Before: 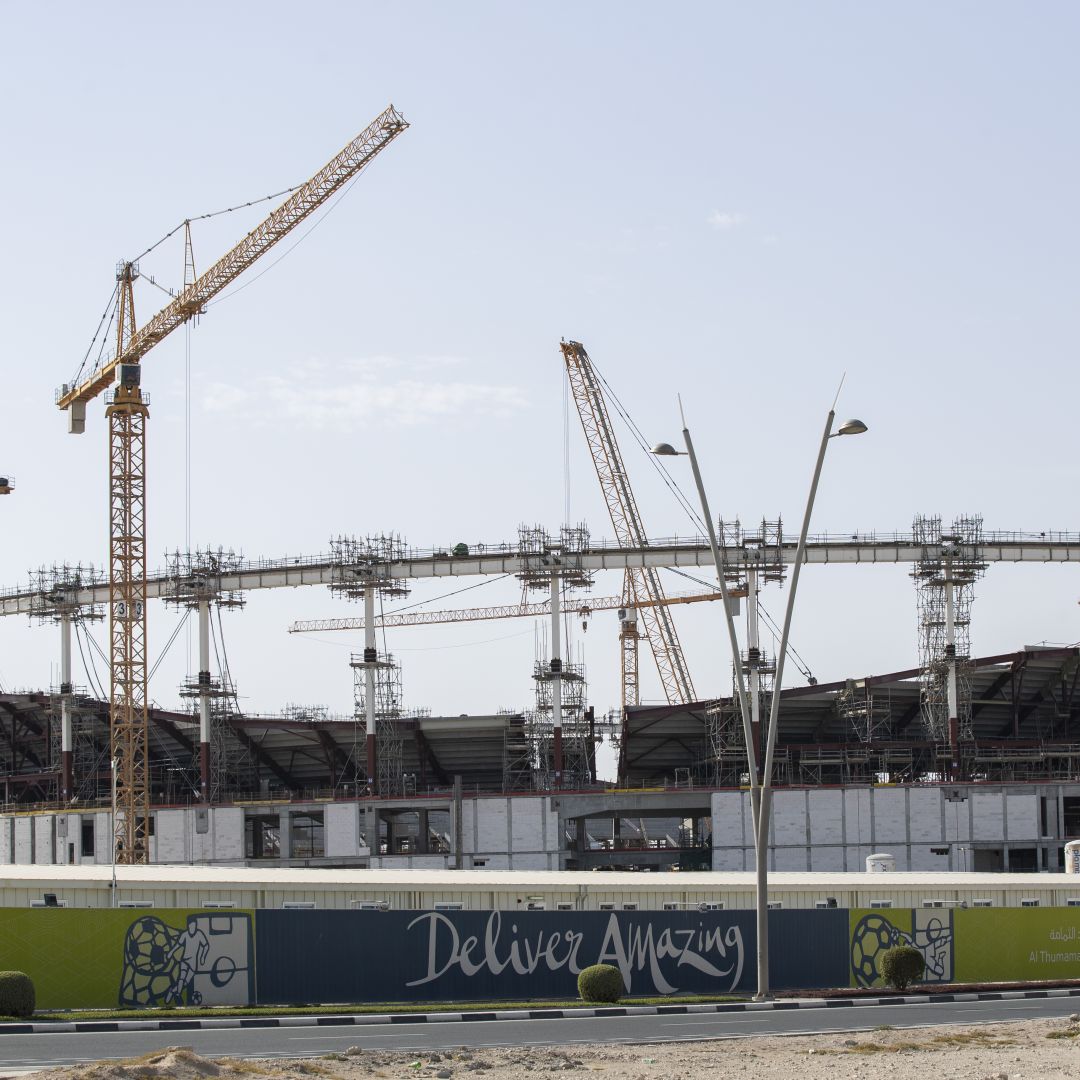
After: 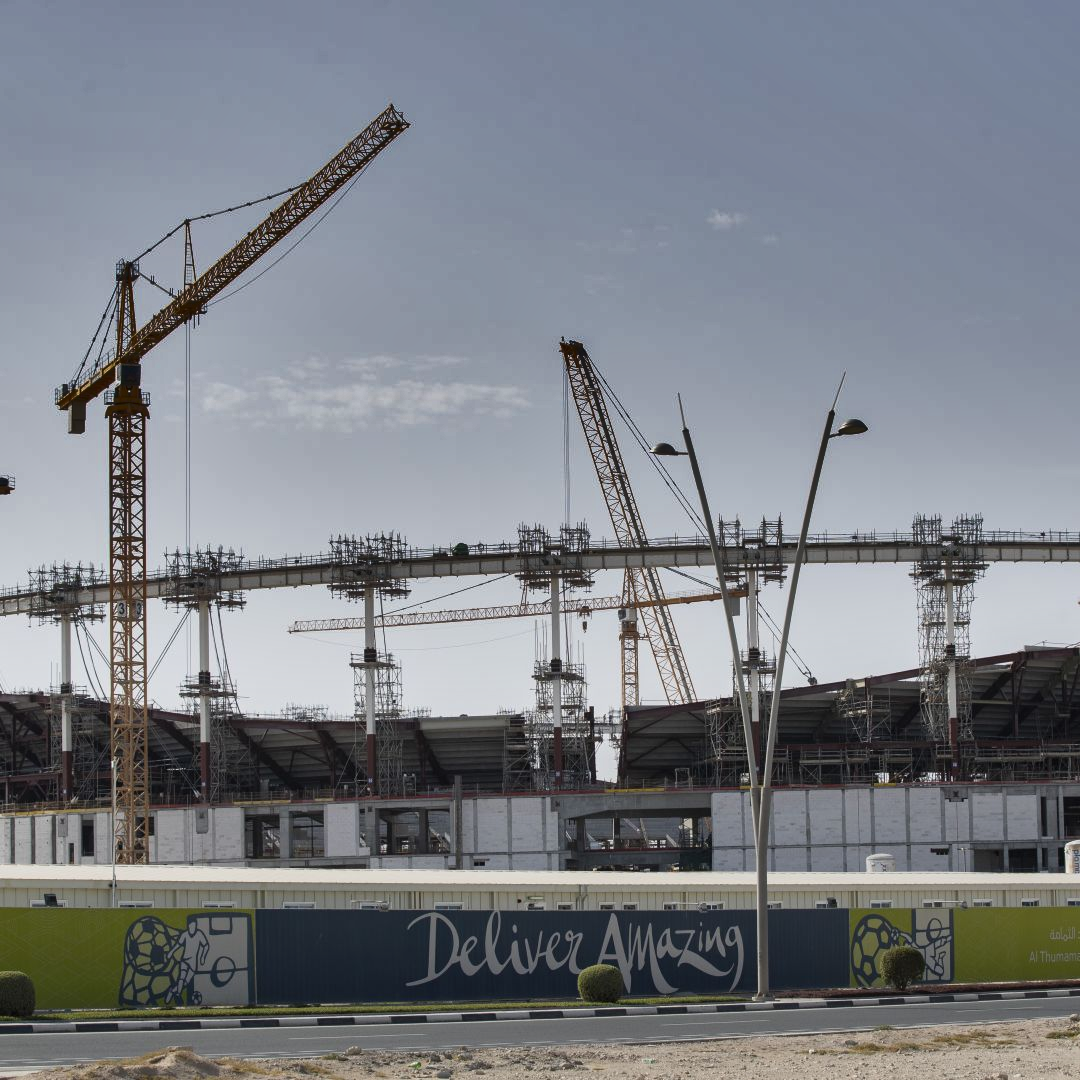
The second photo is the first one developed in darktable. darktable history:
exposure: exposure -0.154 EV, compensate highlight preservation false
shadows and highlights: shadows 20.85, highlights -80.85, soften with gaussian
